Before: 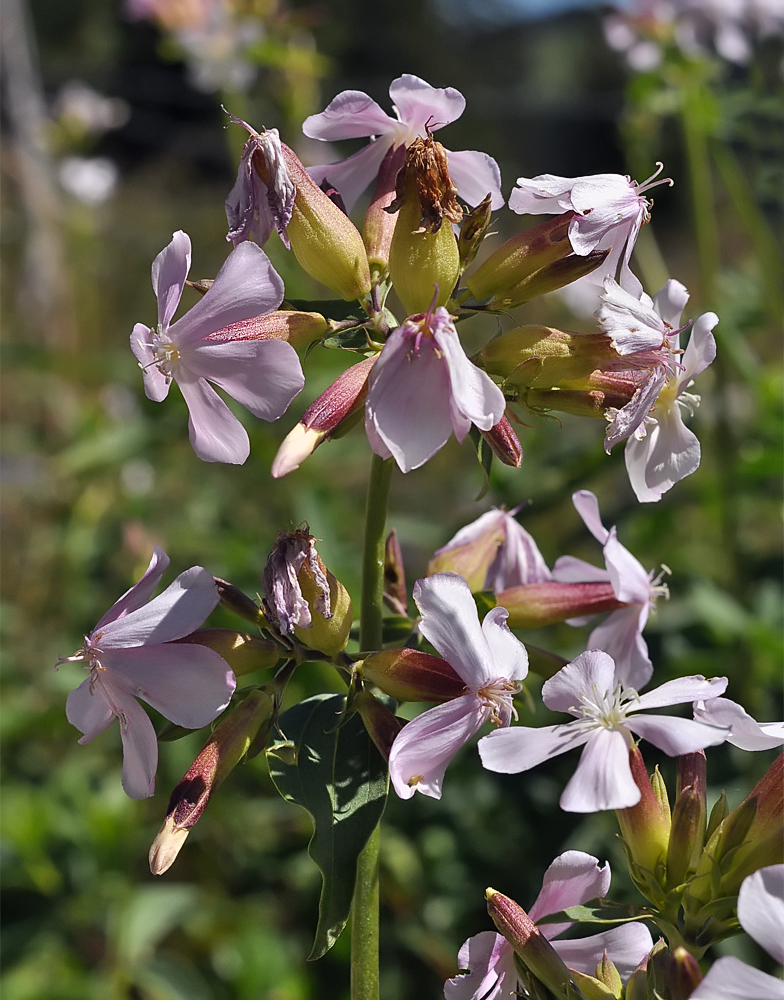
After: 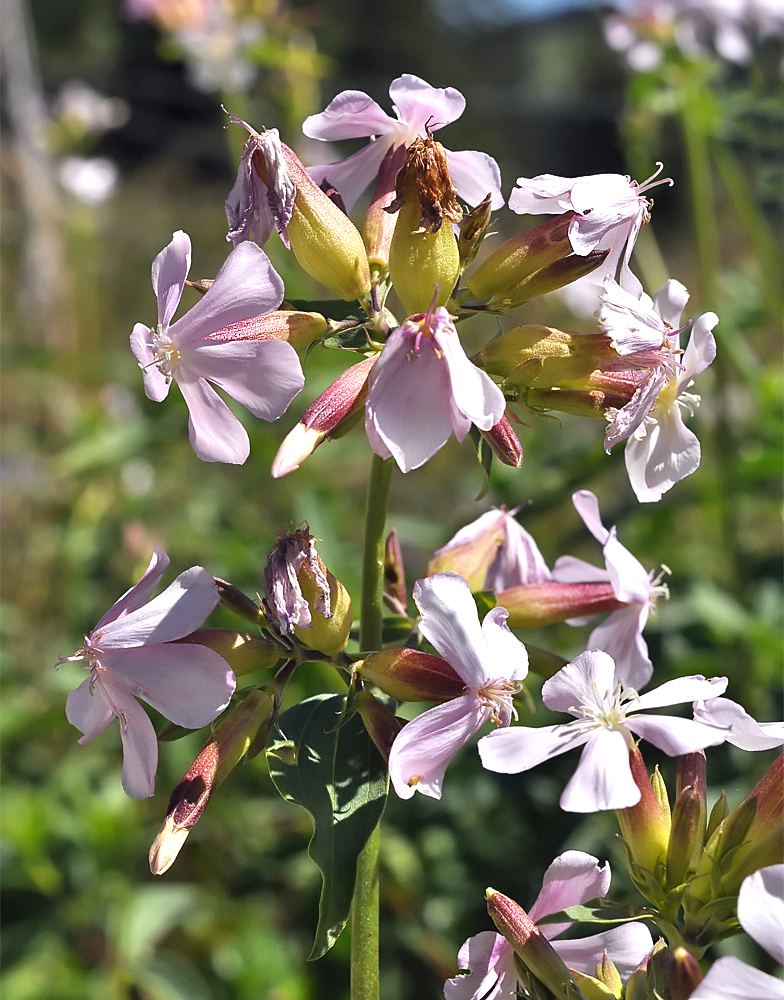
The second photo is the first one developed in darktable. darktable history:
sharpen: radius 2.876, amount 0.852, threshold 47.051
exposure: black level correction 0, exposure 0.687 EV, compensate highlight preservation false
